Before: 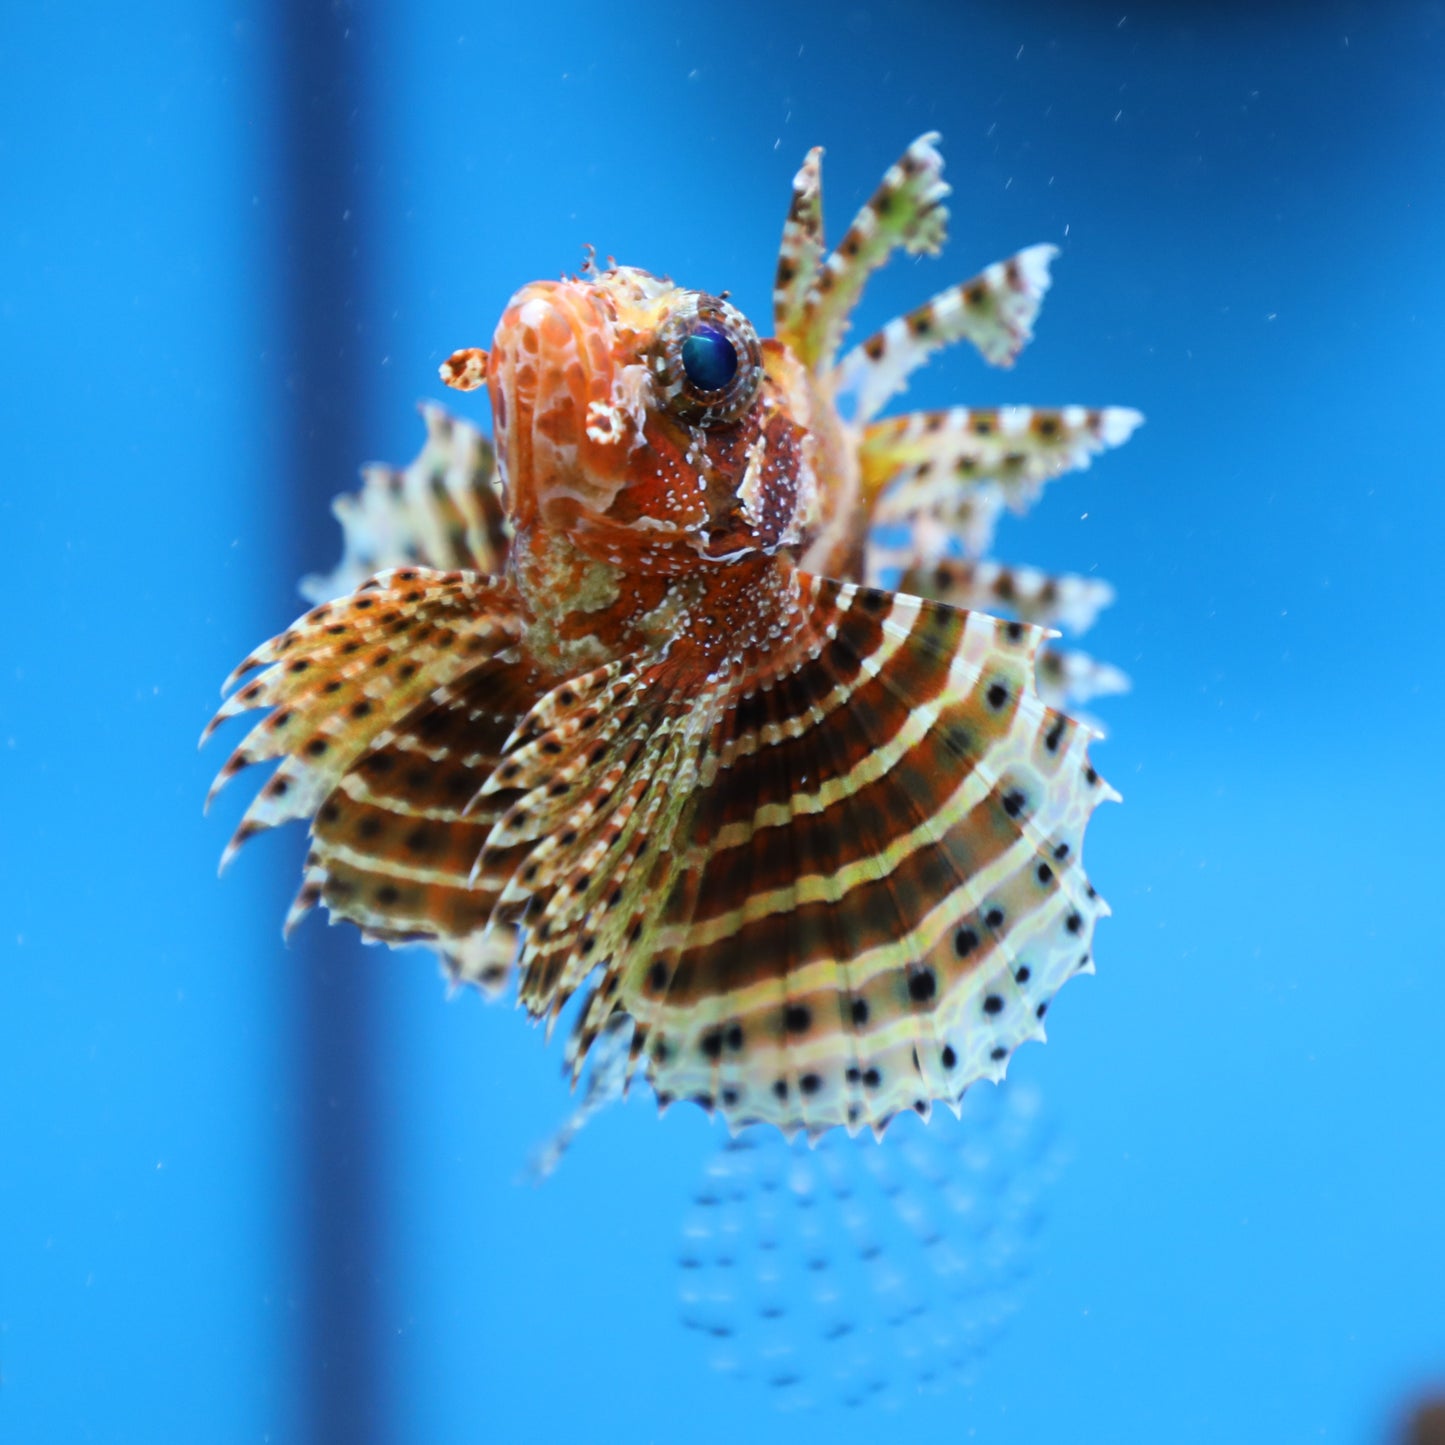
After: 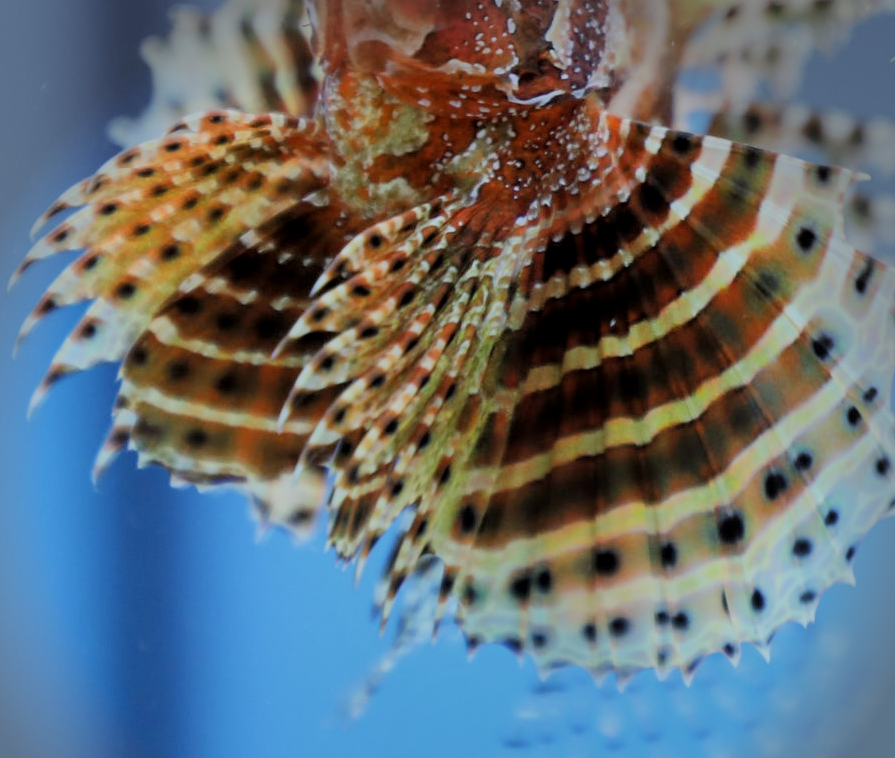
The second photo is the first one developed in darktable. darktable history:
vignetting: fall-off start 87.64%, fall-off radius 25.48%, center (-0.03, 0.246)
exposure: exposure 0.083 EV, compensate highlight preservation false
filmic rgb: black relative exposure -7.98 EV, white relative exposure 3.97 EV, hardness 4.12, contrast 0.988
crop: left 13.232%, top 31.682%, right 24.801%, bottom 15.797%
local contrast: highlights 104%, shadows 102%, detail 120%, midtone range 0.2
shadows and highlights: shadows 40.09, highlights -59.77
